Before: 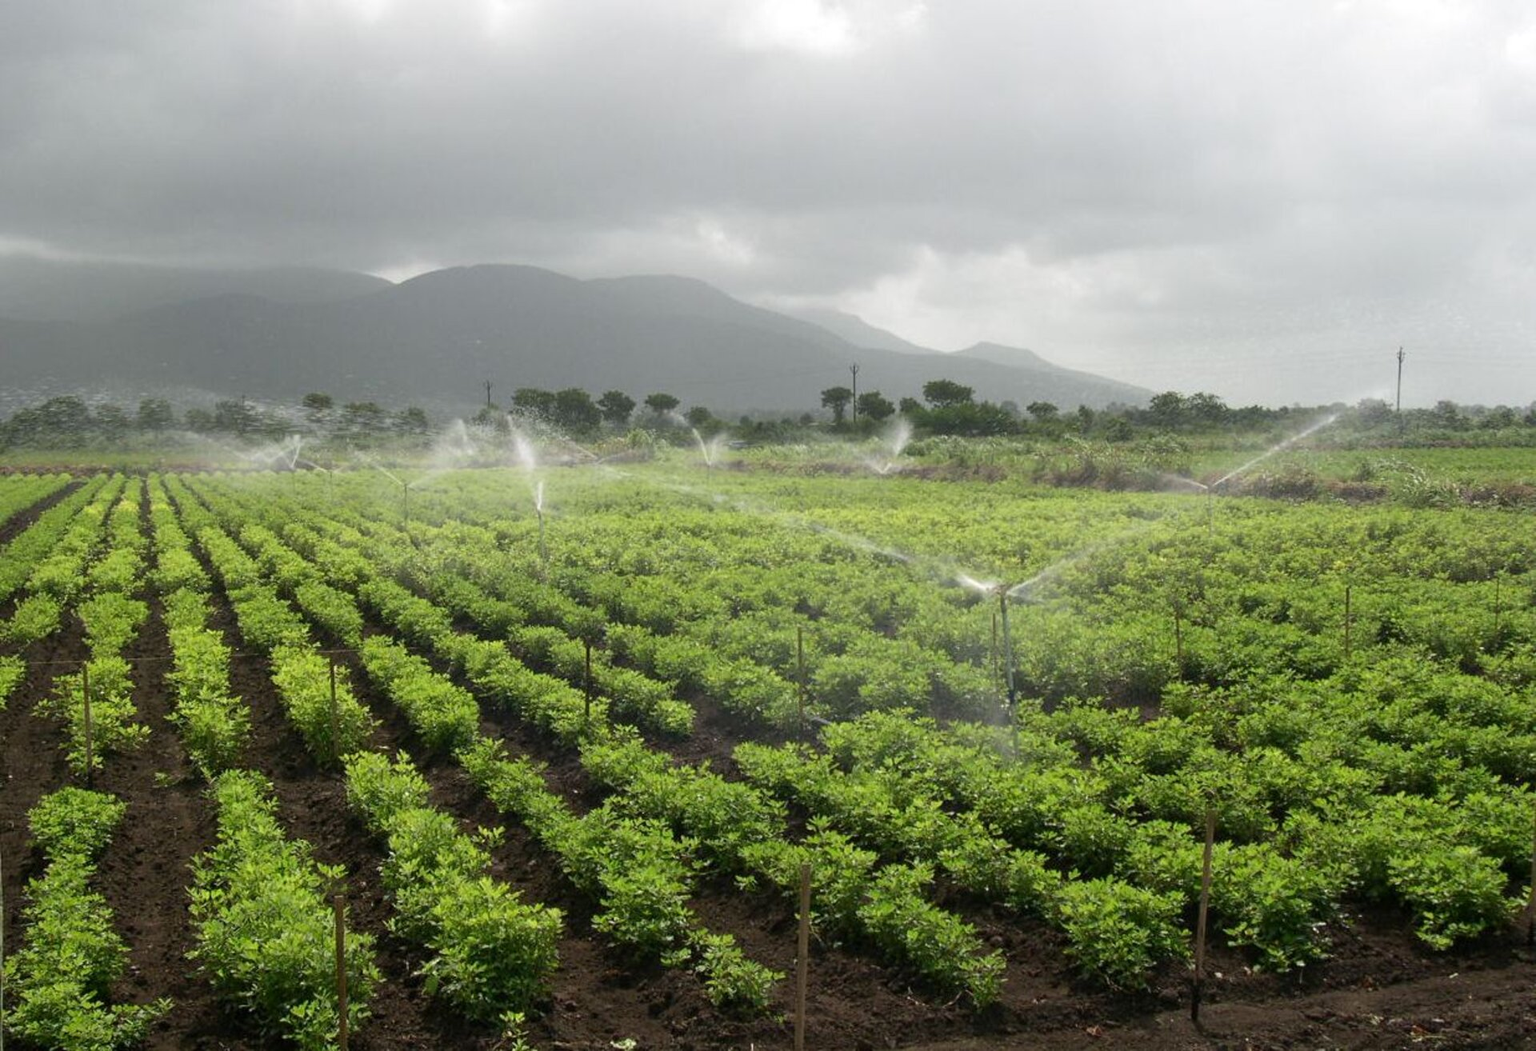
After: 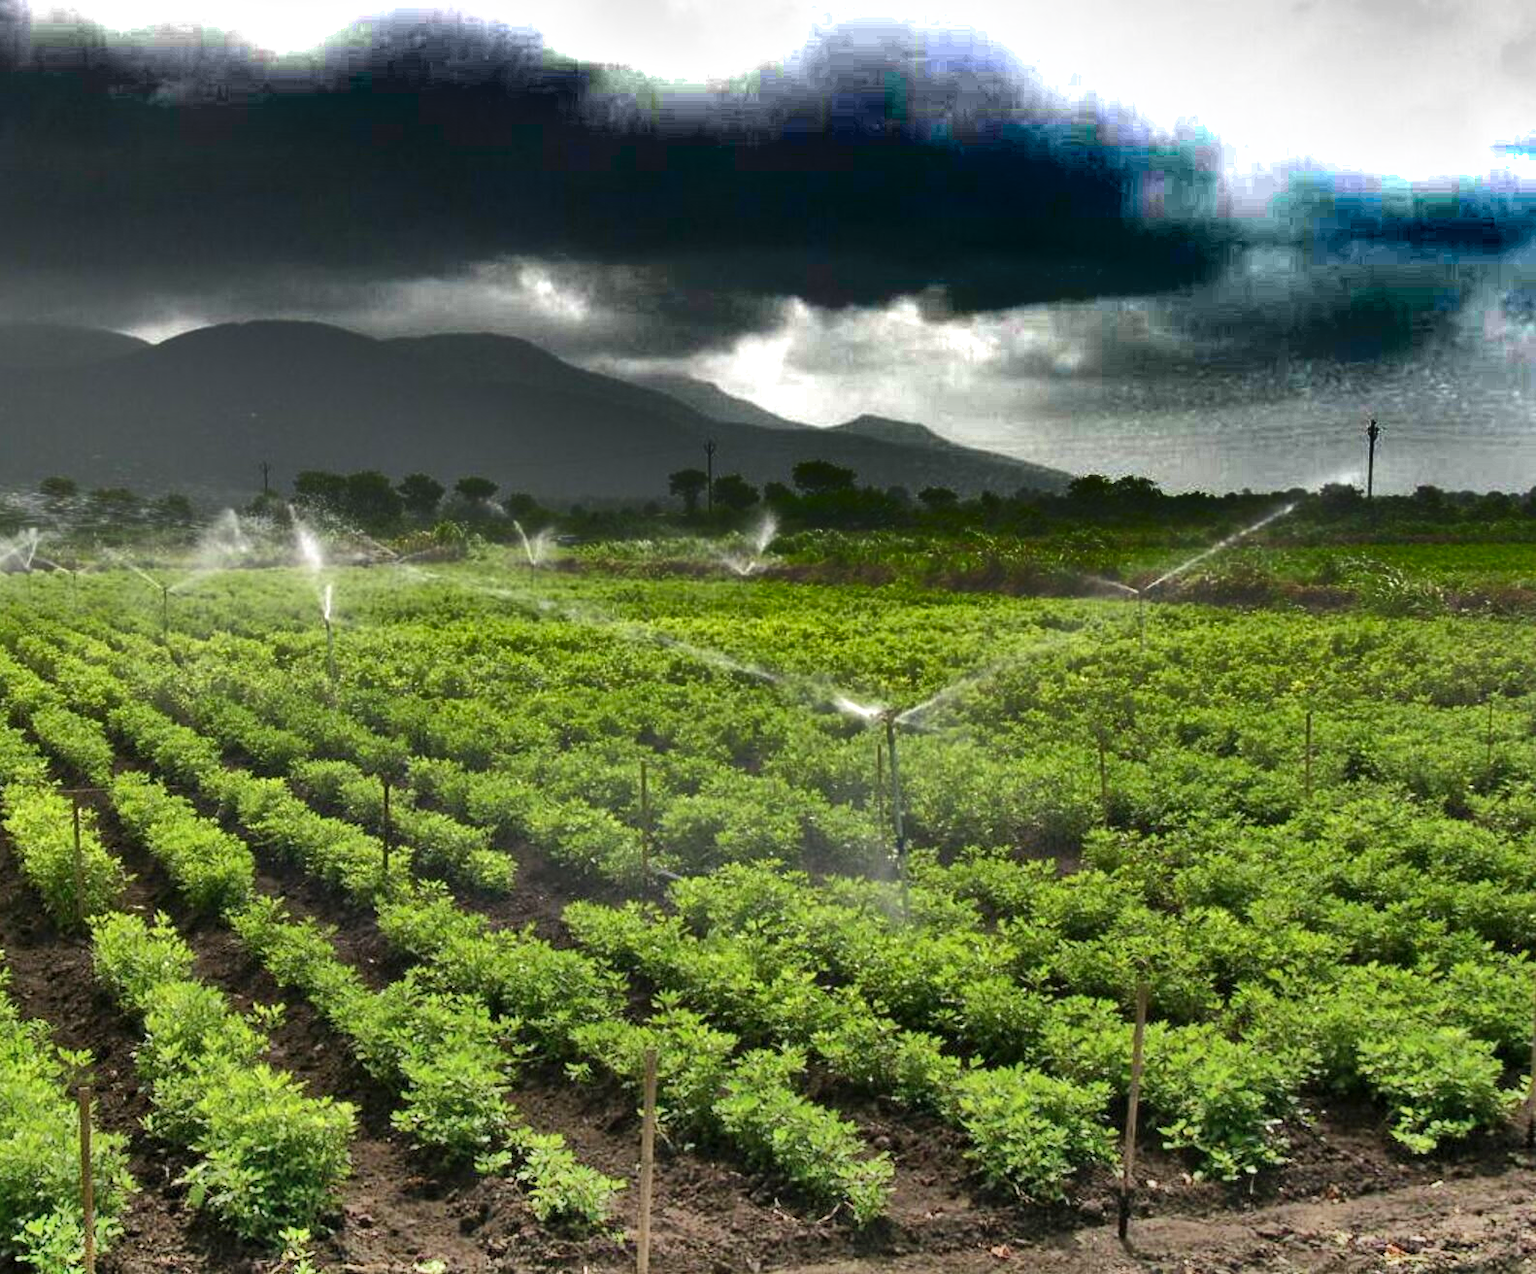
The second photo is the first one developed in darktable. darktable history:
crop: left 17.582%, bottom 0.031%
shadows and highlights: radius 123.98, shadows 100, white point adjustment -3, highlights -100, highlights color adjustment 89.84%, soften with gaussian
exposure: black level correction 0.001, exposure 0.5 EV, compensate exposure bias true, compensate highlight preservation false
